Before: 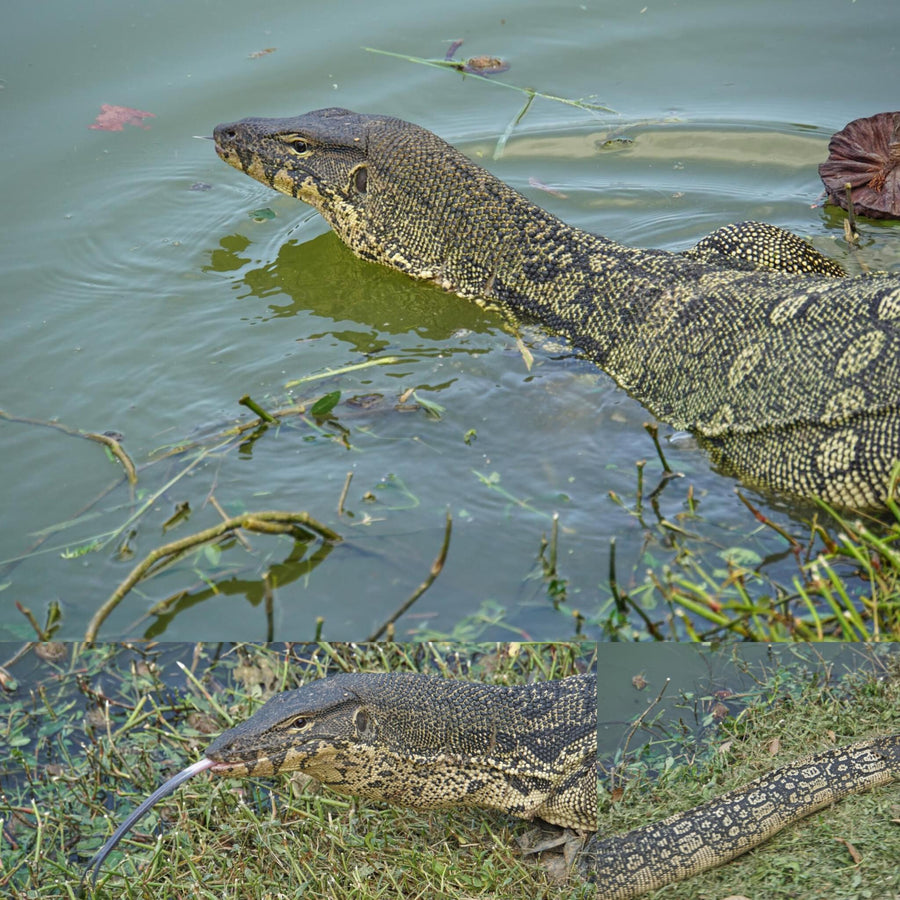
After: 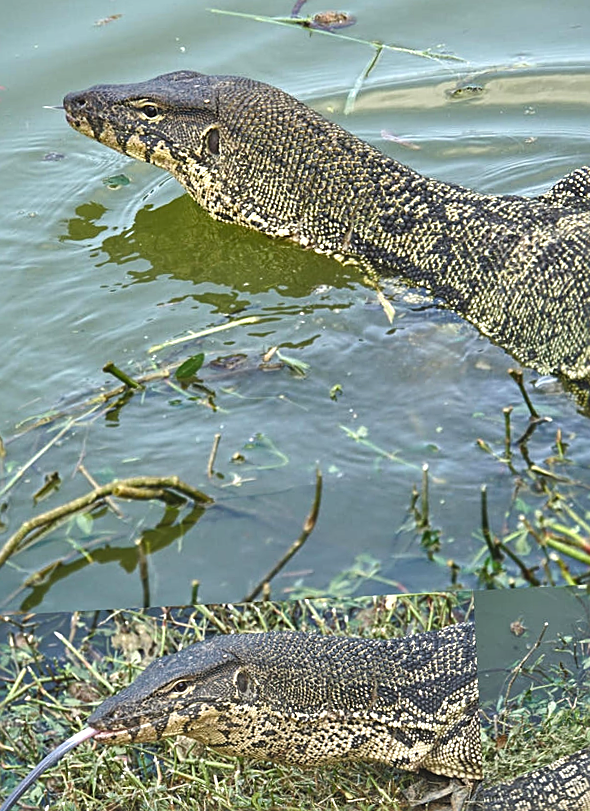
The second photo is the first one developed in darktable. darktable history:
sharpen: on, module defaults
crop and rotate: left 14.385%, right 18.948%
tone equalizer: -8 EV -0.417 EV, -7 EV -0.389 EV, -6 EV -0.333 EV, -5 EV -0.222 EV, -3 EV 0.222 EV, -2 EV 0.333 EV, -1 EV 0.389 EV, +0 EV 0.417 EV, edges refinement/feathering 500, mask exposure compensation -1.57 EV, preserve details no
exposure: black level correction -0.015, exposure -0.125 EV, compensate highlight preservation false
rotate and perspective: rotation -3°, crop left 0.031, crop right 0.968, crop top 0.07, crop bottom 0.93
color balance rgb: shadows lift › luminance -20%, power › hue 72.24°, highlights gain › luminance 15%, global offset › hue 171.6°, perceptual saturation grading › highlights -30%, perceptual saturation grading › shadows 20%, global vibrance 30%, contrast 10%
rgb curve: curves: ch0 [(0, 0) (0.053, 0.068) (0.122, 0.128) (1, 1)]
